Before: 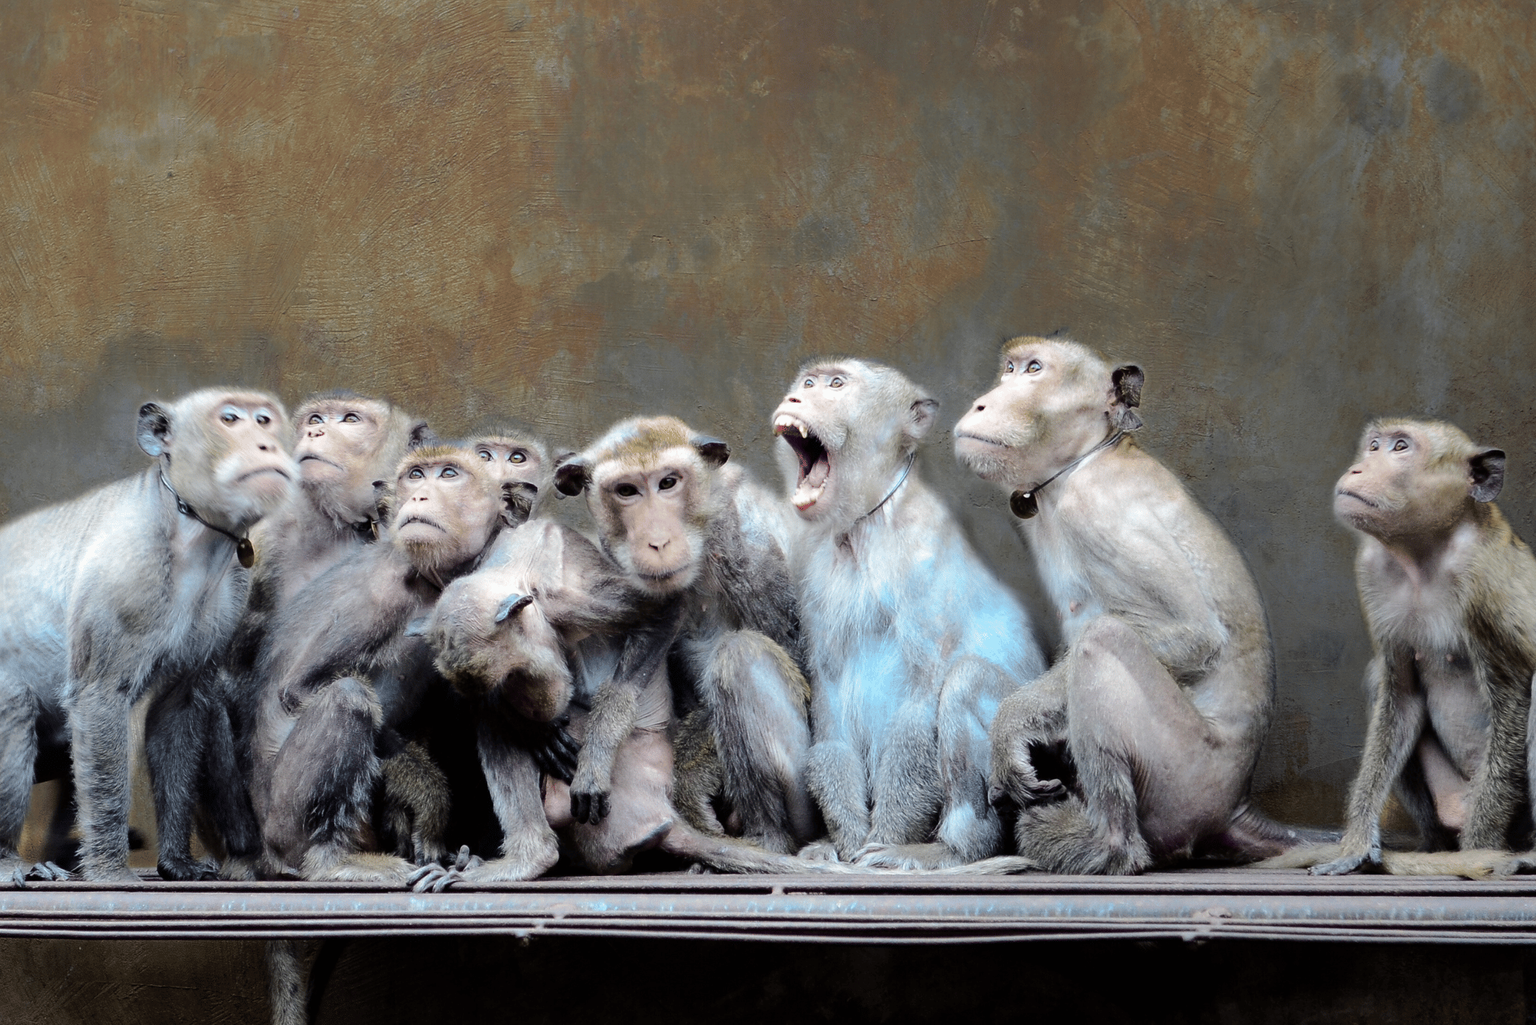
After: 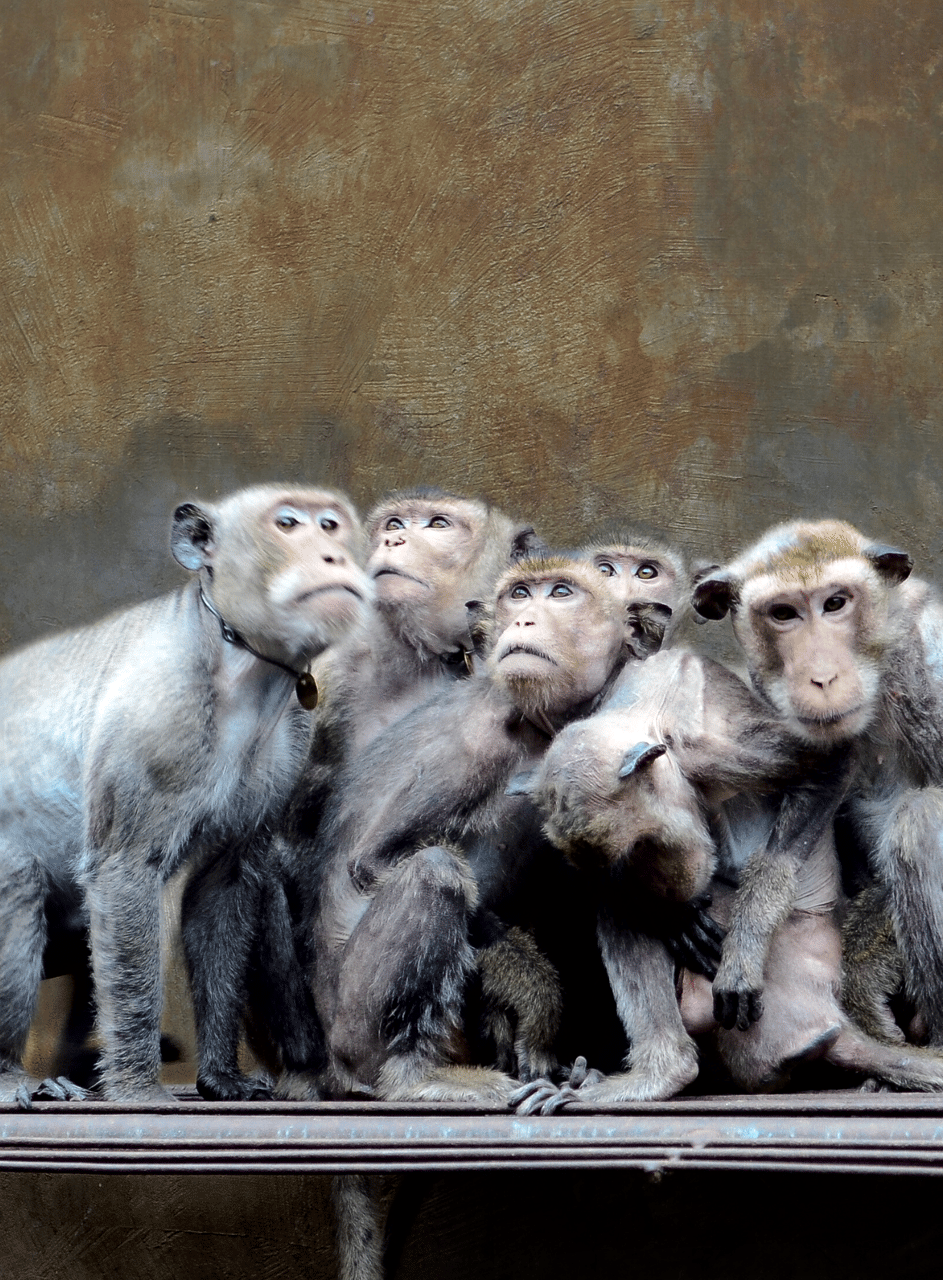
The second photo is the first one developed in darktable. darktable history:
contrast brightness saturation: contrast 0.03, brightness -0.04
local contrast: mode bilateral grid, contrast 20, coarseness 50, detail 141%, midtone range 0.2
crop and rotate: left 0%, top 0%, right 50.845%
